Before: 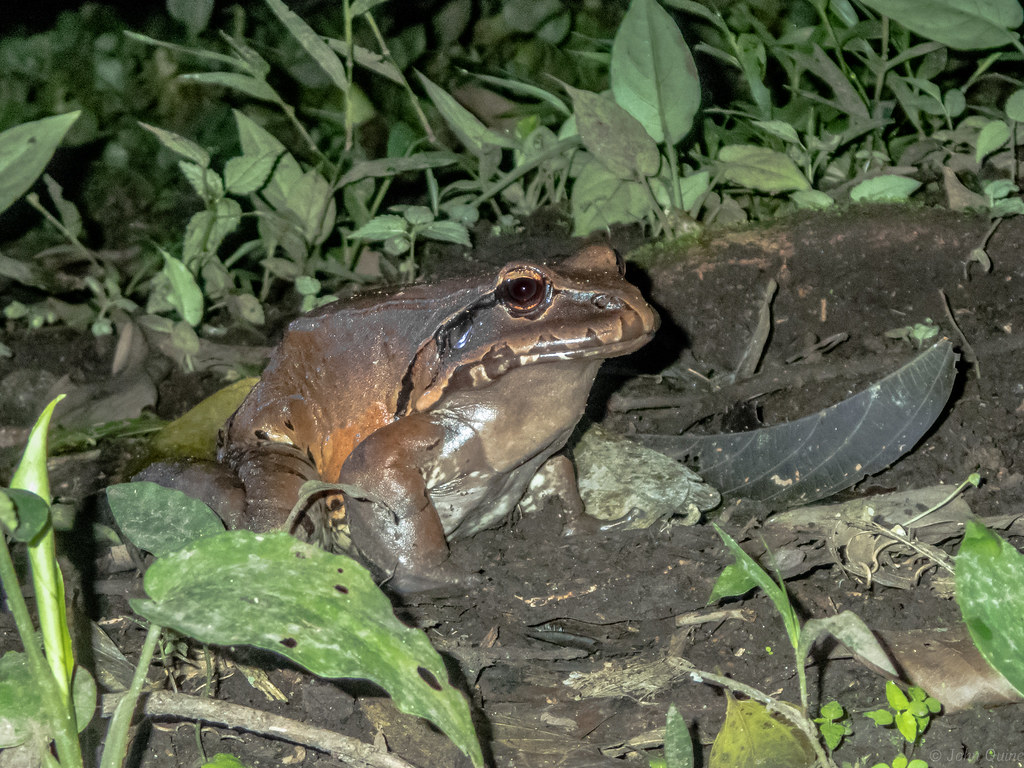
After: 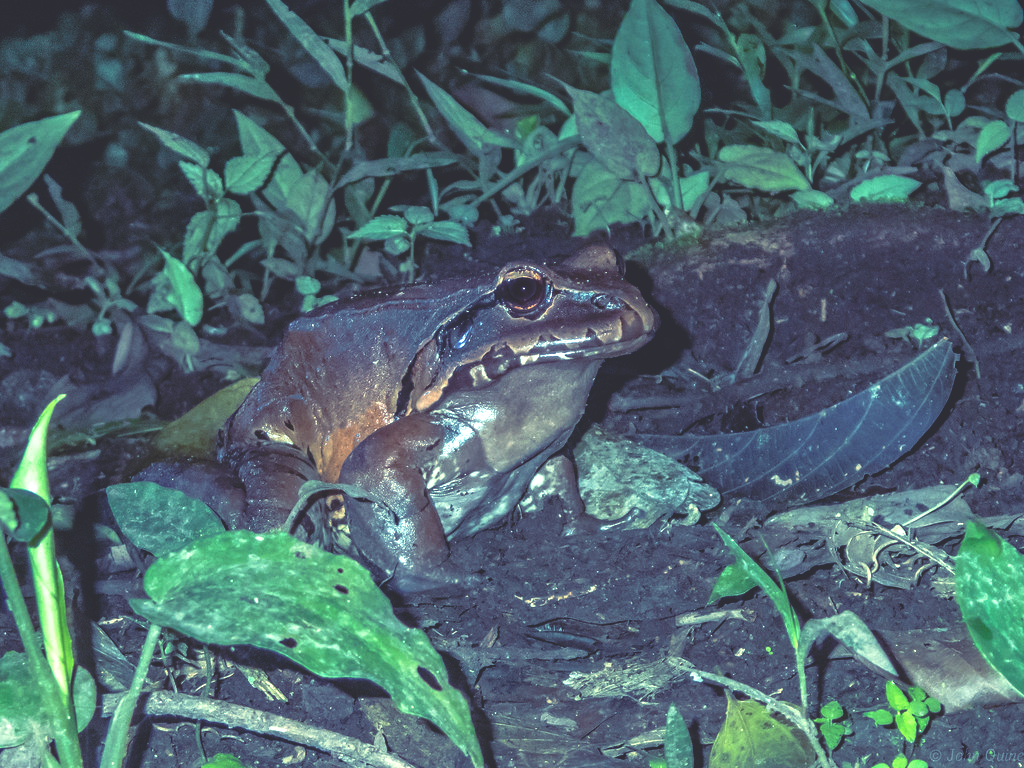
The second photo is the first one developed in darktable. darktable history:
exposure: exposure 0.375 EV, compensate highlight preservation false
haze removal: compatibility mode true, adaptive false
rgb curve: curves: ch0 [(0, 0.186) (0.314, 0.284) (0.576, 0.466) (0.805, 0.691) (0.936, 0.886)]; ch1 [(0, 0.186) (0.314, 0.284) (0.581, 0.534) (0.771, 0.746) (0.936, 0.958)]; ch2 [(0, 0.216) (0.275, 0.39) (1, 1)], mode RGB, independent channels, compensate middle gray true, preserve colors none
